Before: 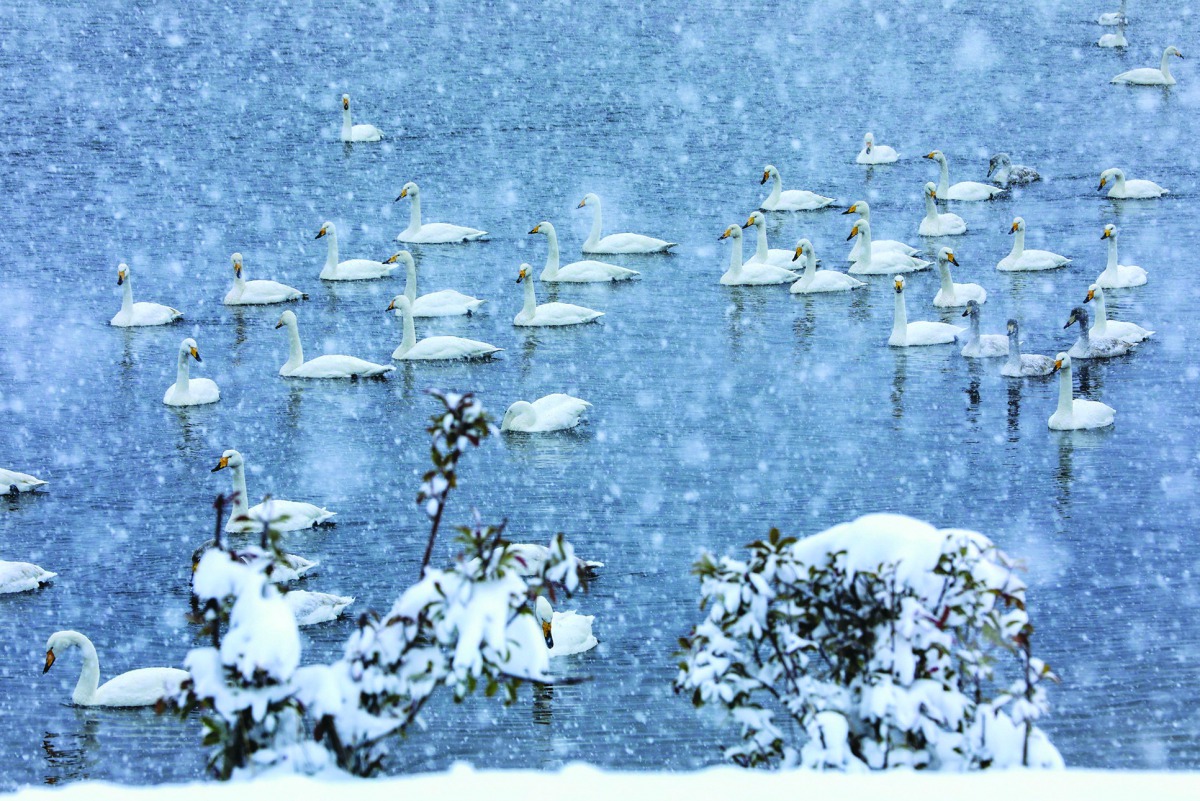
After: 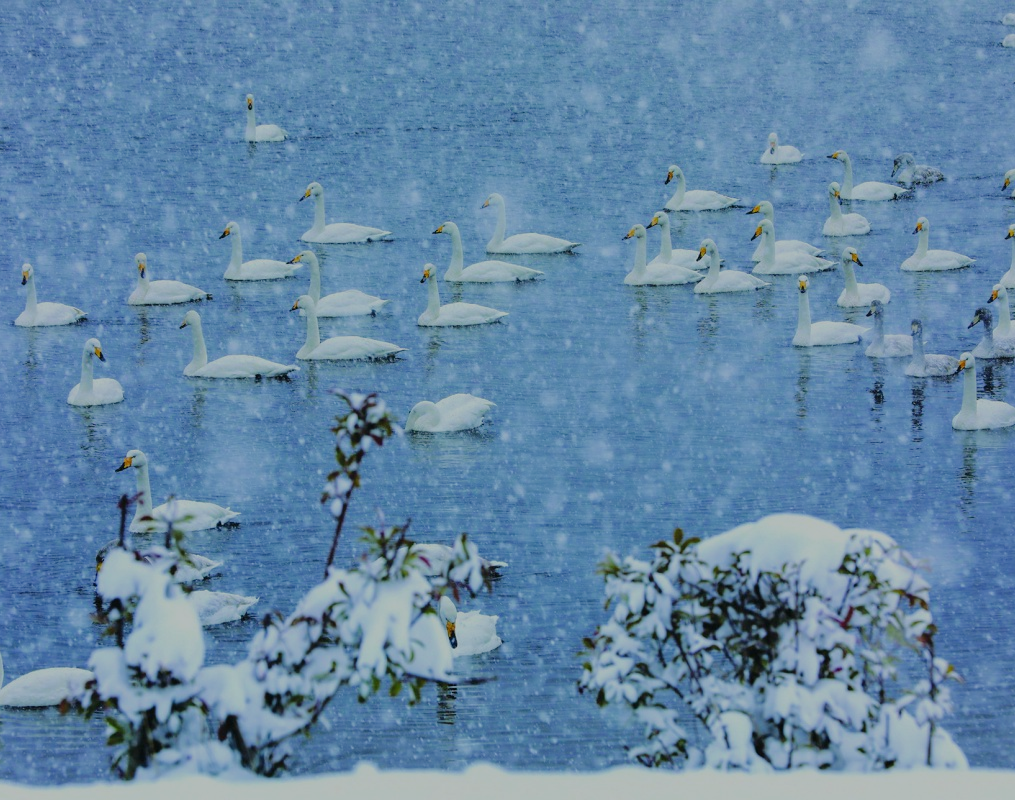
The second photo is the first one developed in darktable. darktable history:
crop: left 8.002%, right 7.378%
tone equalizer: -8 EV -0.004 EV, -7 EV 0.024 EV, -6 EV -0.008 EV, -5 EV 0.009 EV, -4 EV -0.032 EV, -3 EV -0.241 EV, -2 EV -0.688 EV, -1 EV -0.978 EV, +0 EV -0.984 EV, edges refinement/feathering 500, mask exposure compensation -1.57 EV, preserve details no
